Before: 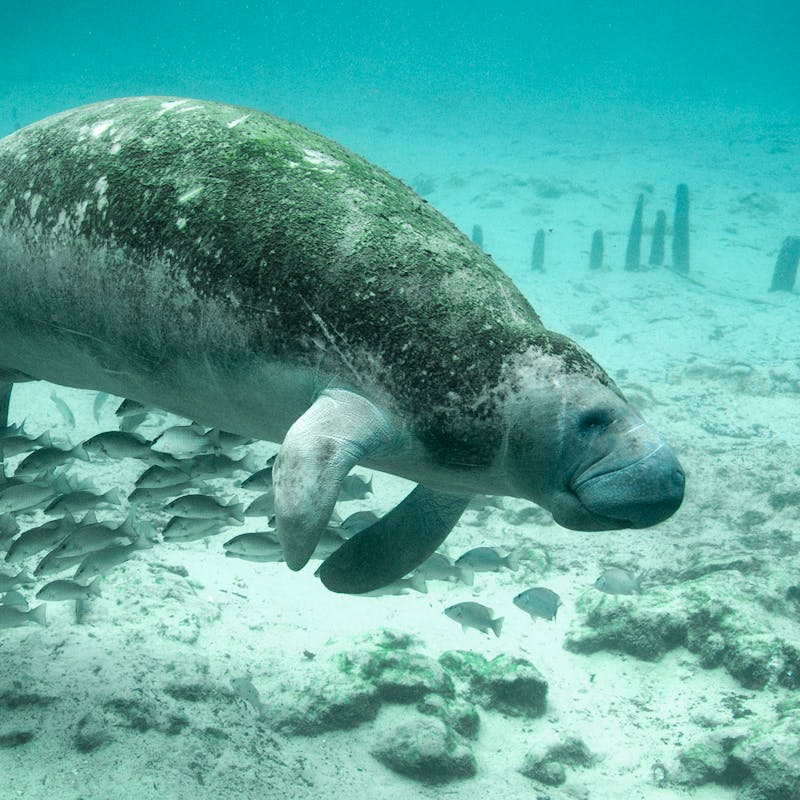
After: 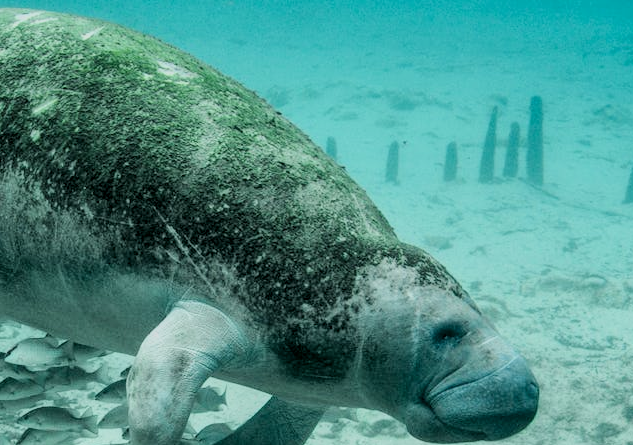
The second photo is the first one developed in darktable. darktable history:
crop: left 18.258%, top 11.067%, right 2.531%, bottom 33.235%
local contrast: on, module defaults
filmic rgb: black relative exposure -7.65 EV, white relative exposure 4.56 EV, hardness 3.61, color science v6 (2022)
